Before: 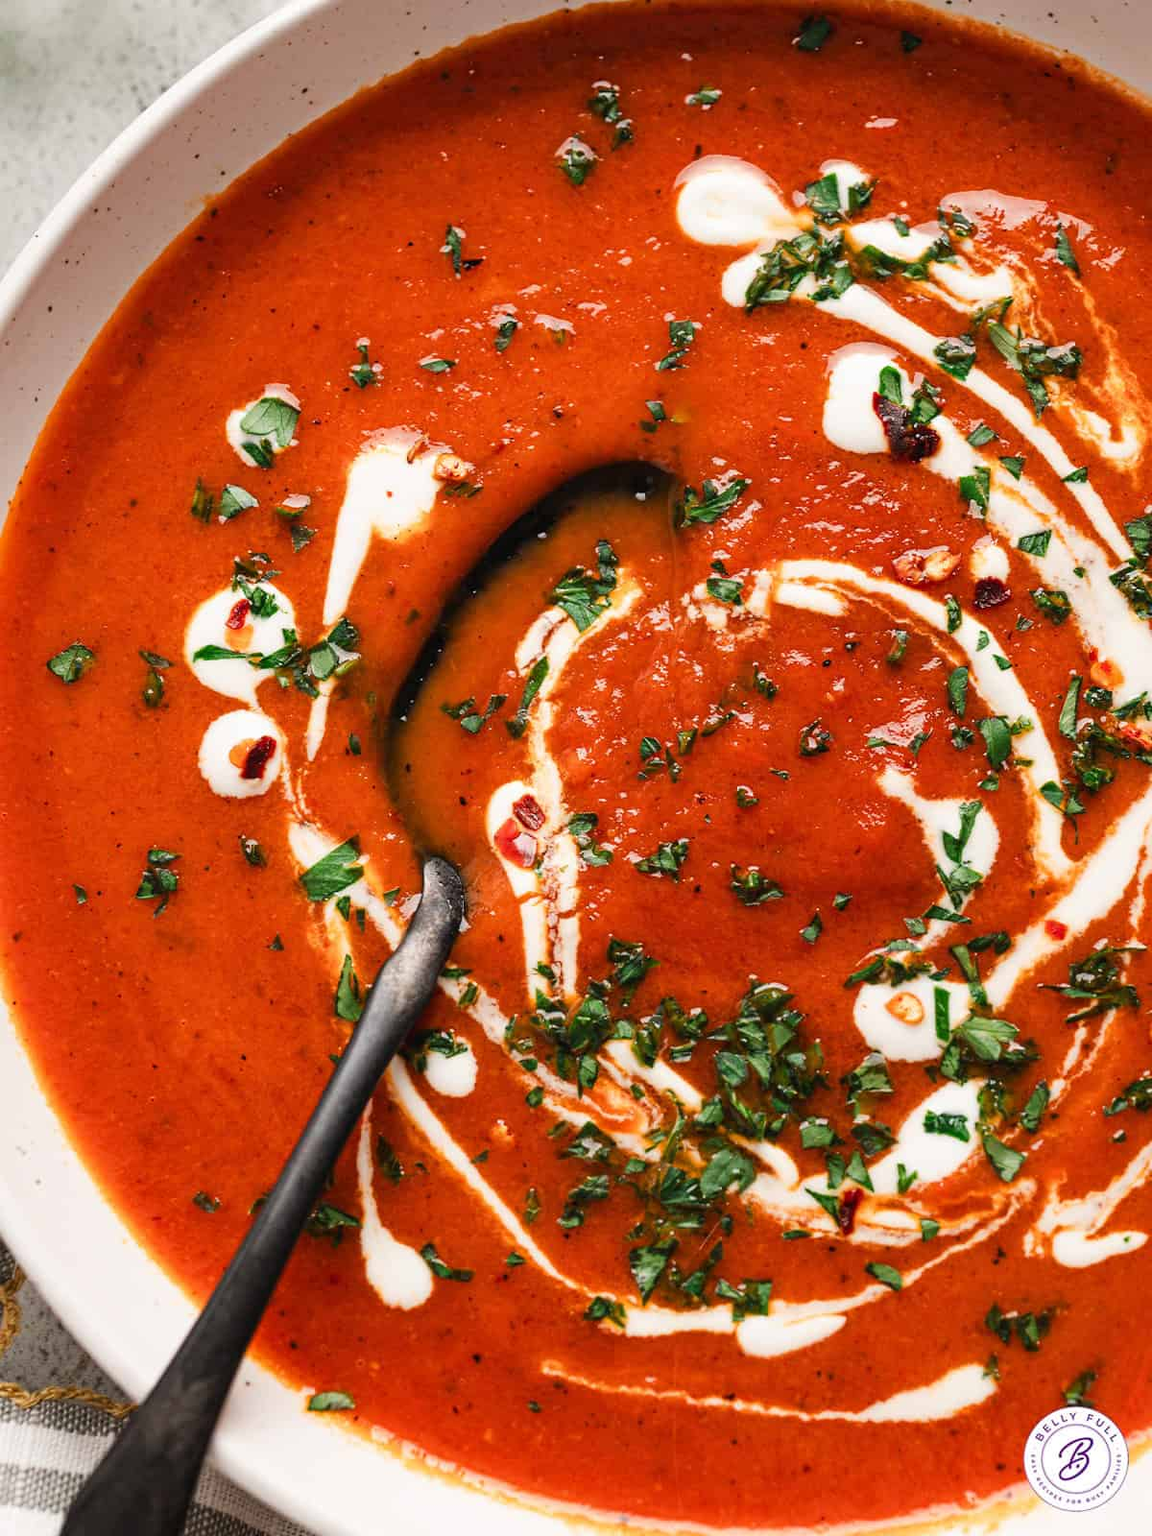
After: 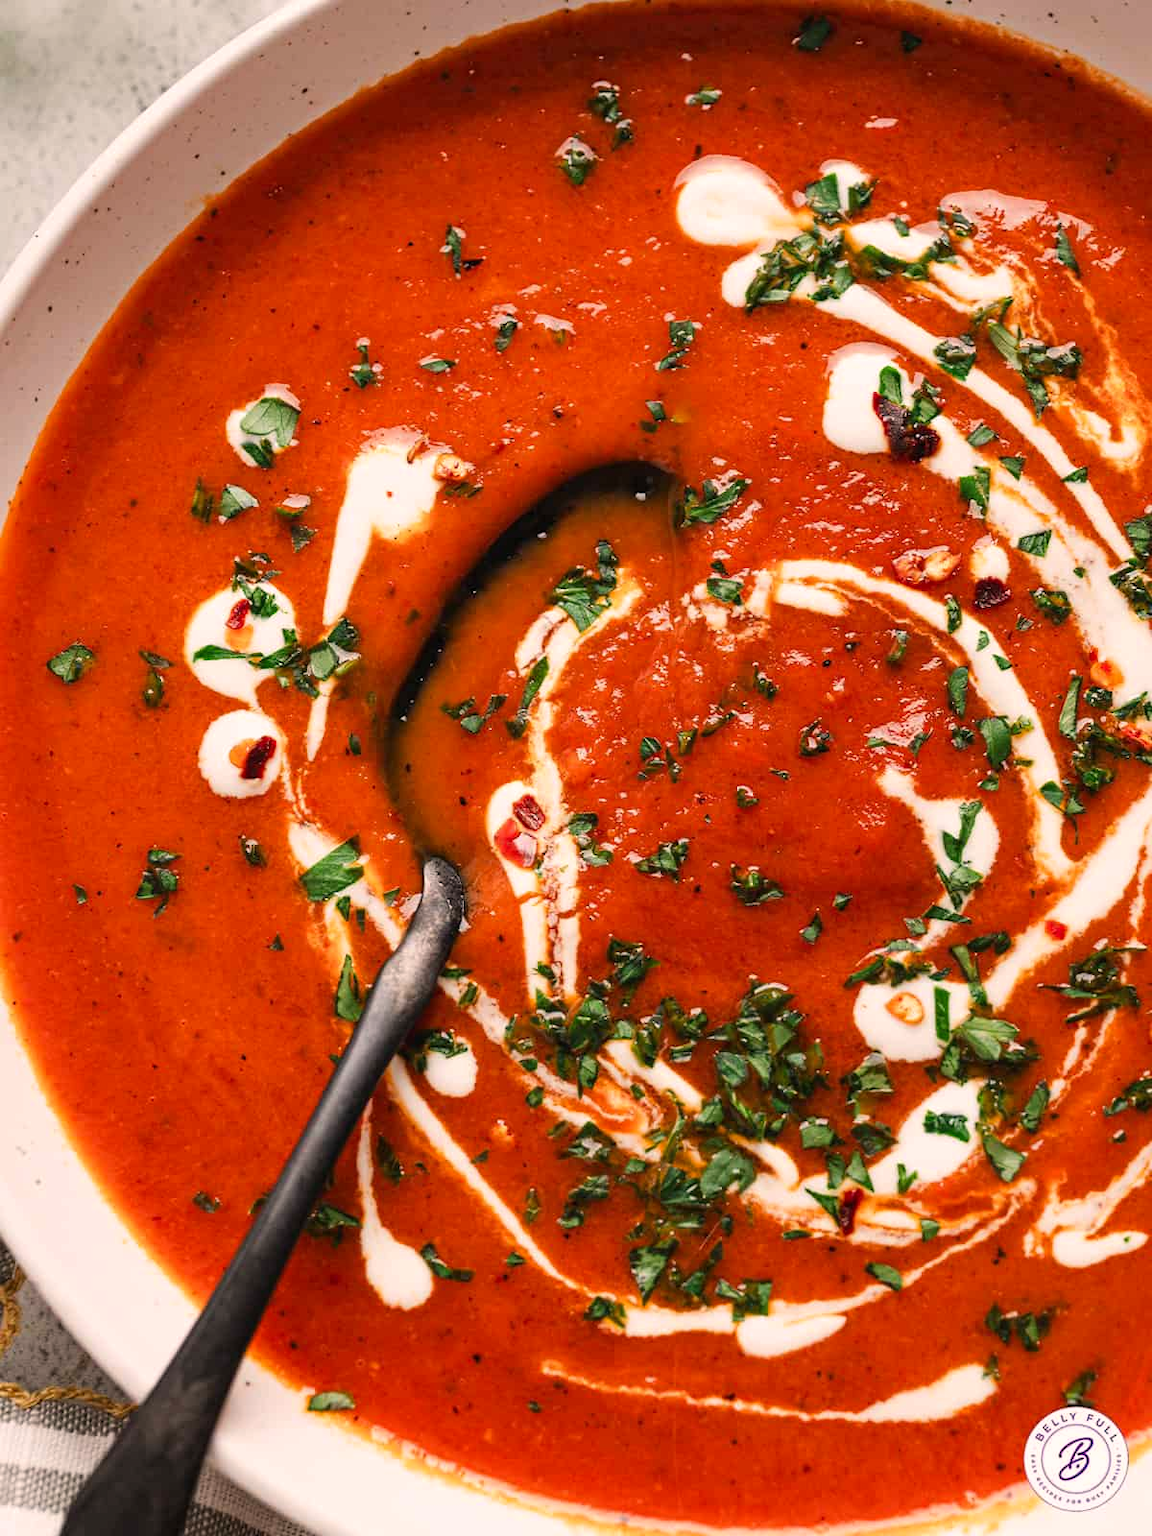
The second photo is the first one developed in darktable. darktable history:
color correction: highlights a* 5.81, highlights b* 4.84
